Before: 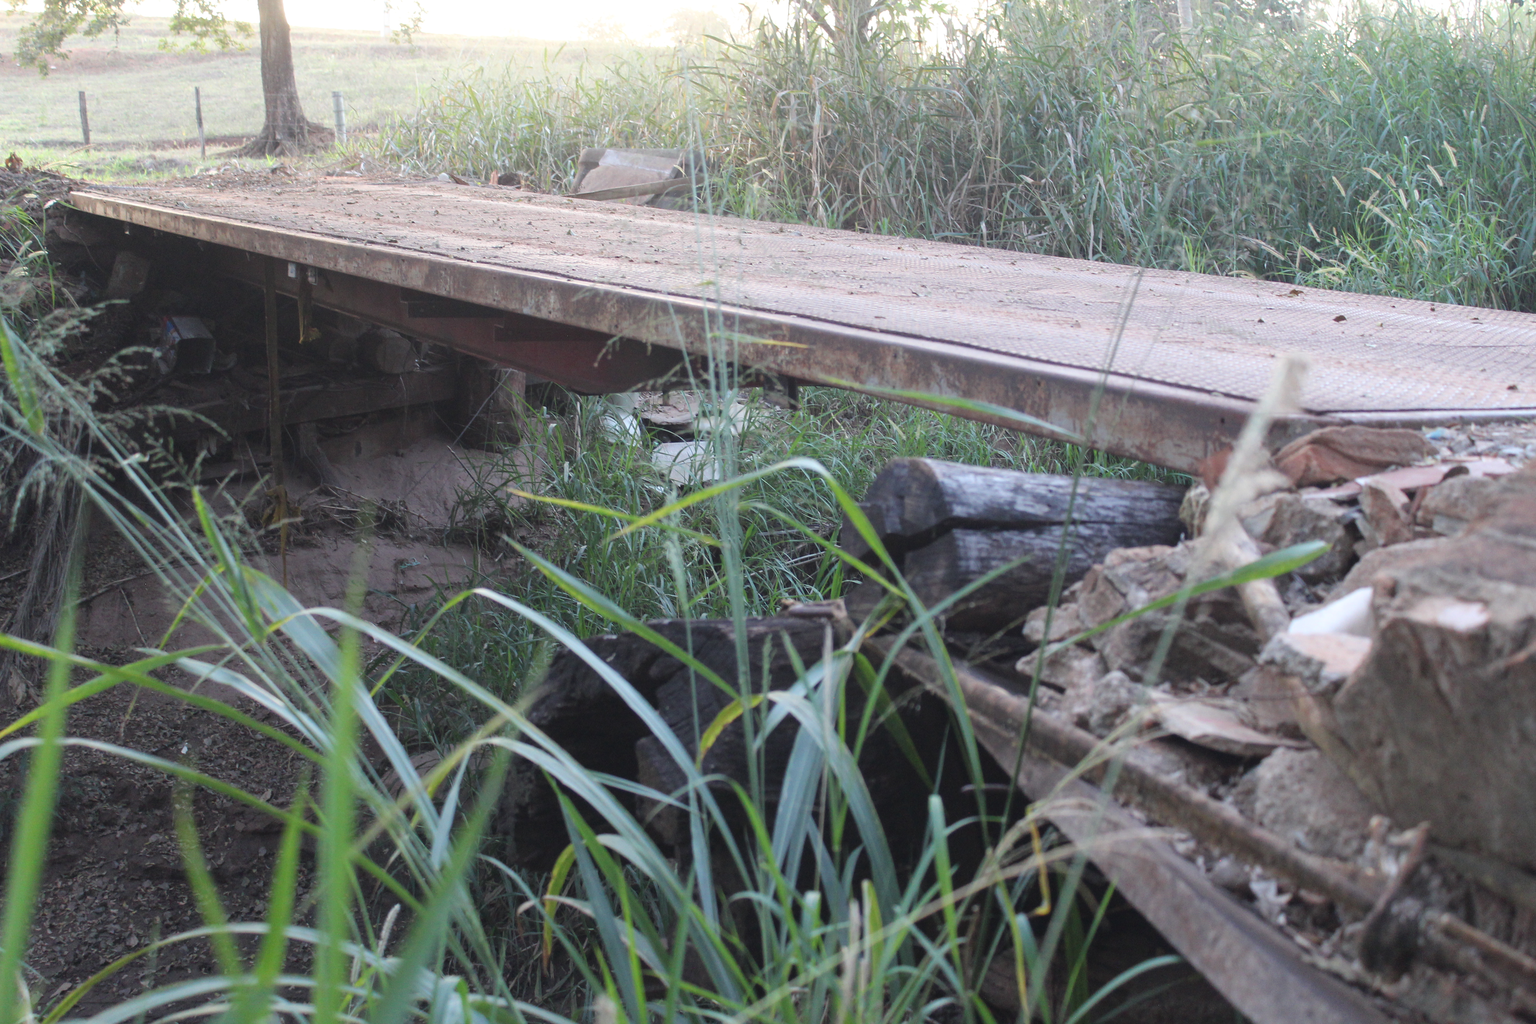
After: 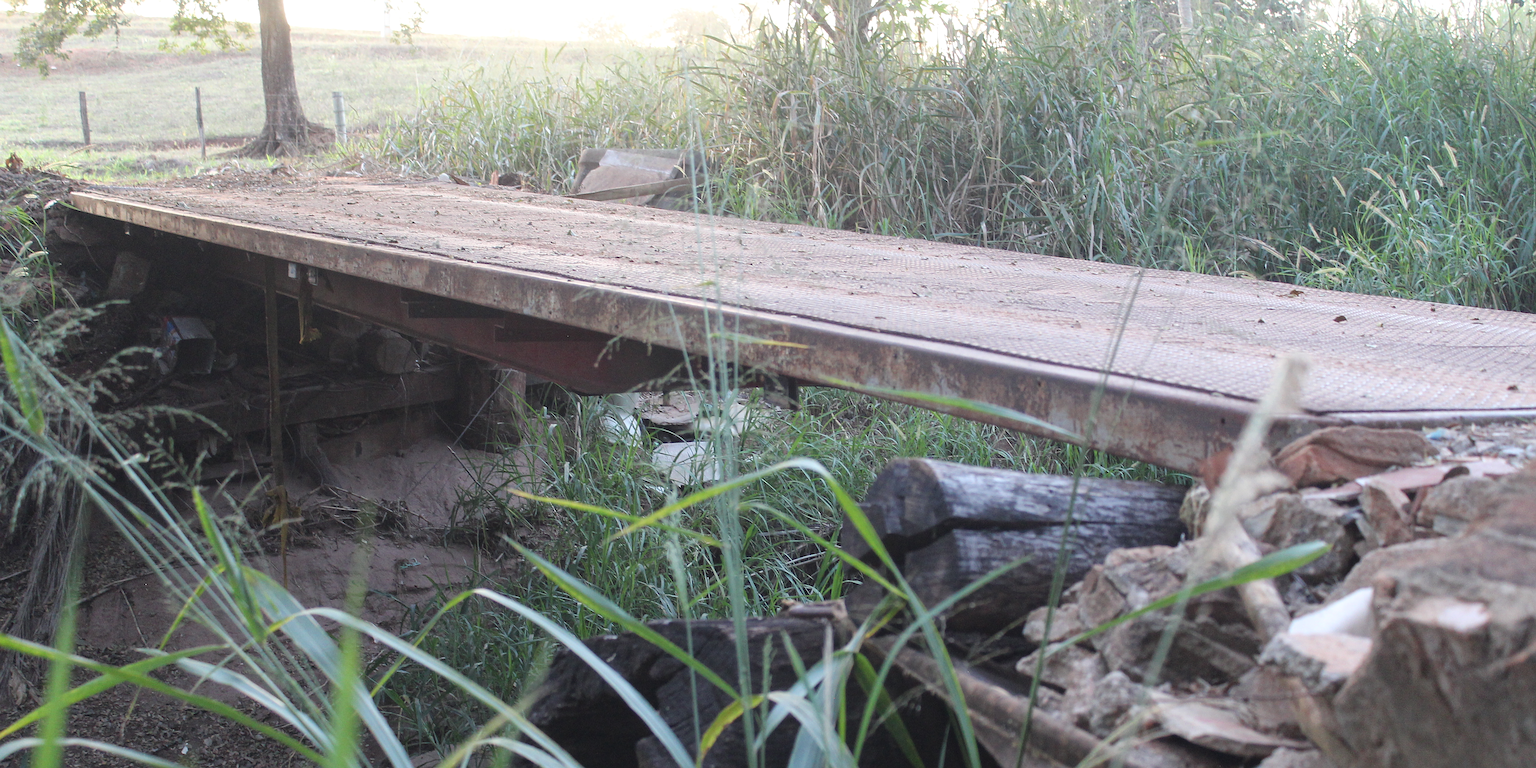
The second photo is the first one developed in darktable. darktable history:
sharpen: on, module defaults
crop: bottom 24.988%
local contrast: mode bilateral grid, contrast 10, coarseness 25, detail 115%, midtone range 0.2
